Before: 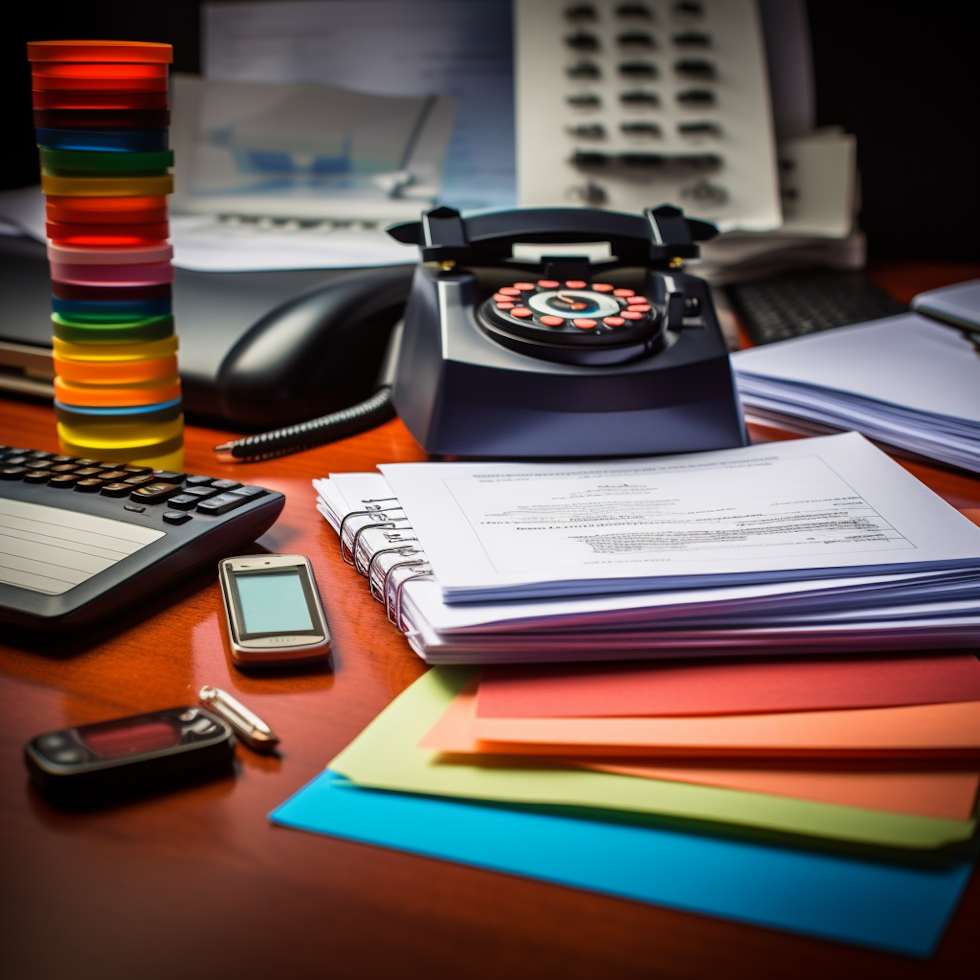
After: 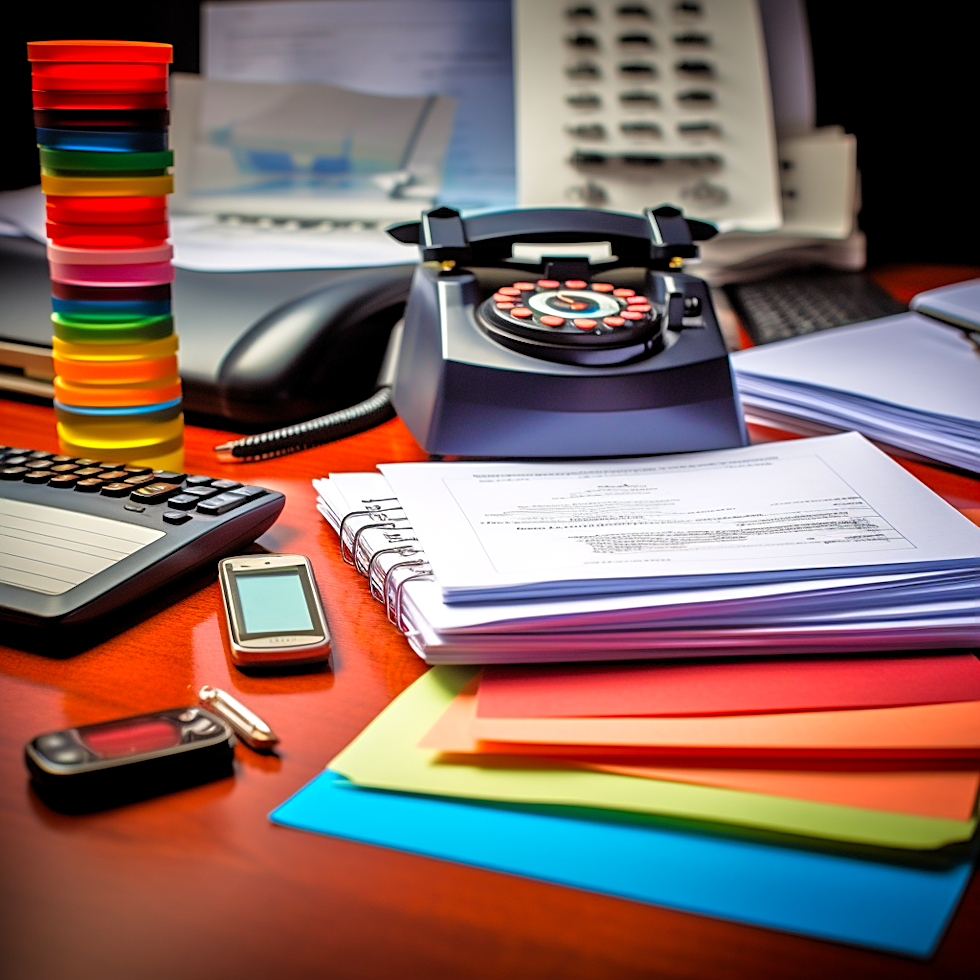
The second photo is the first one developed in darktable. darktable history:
exposure: exposure 0.201 EV, compensate highlight preservation false
sharpen: on, module defaults
contrast brightness saturation: saturation 0.179
tone equalizer: -7 EV 0.151 EV, -6 EV 0.569 EV, -5 EV 1.13 EV, -4 EV 1.34 EV, -3 EV 1.17 EV, -2 EV 0.6 EV, -1 EV 0.15 EV
levels: white 99.94%, levels [0.018, 0.493, 1]
